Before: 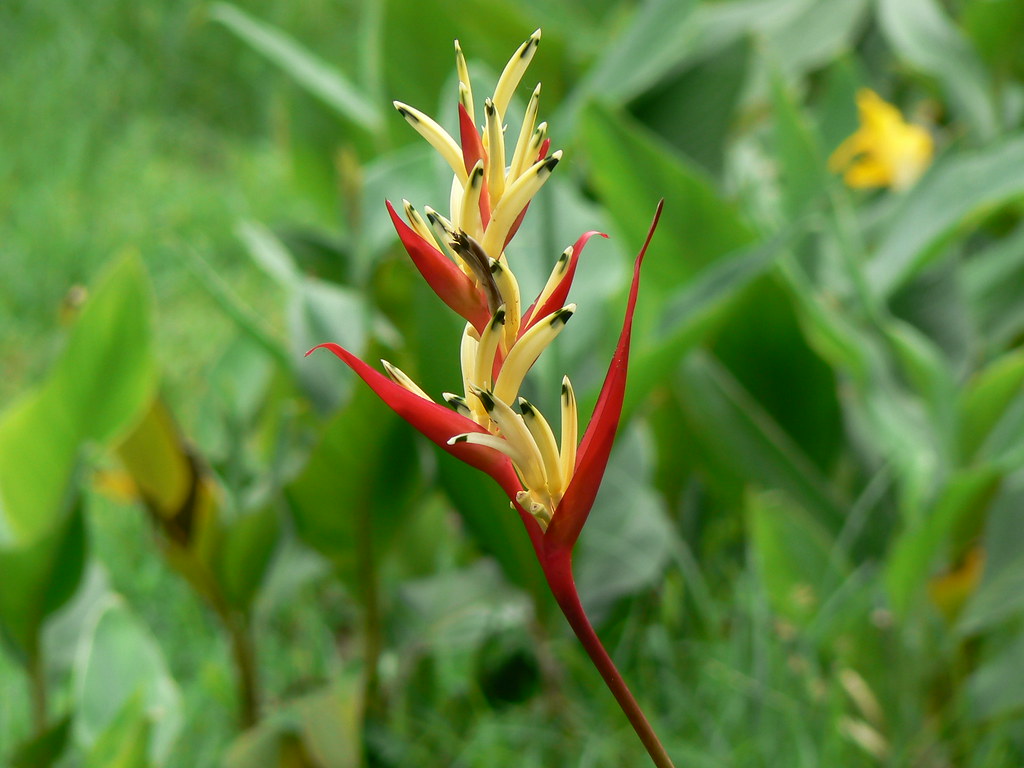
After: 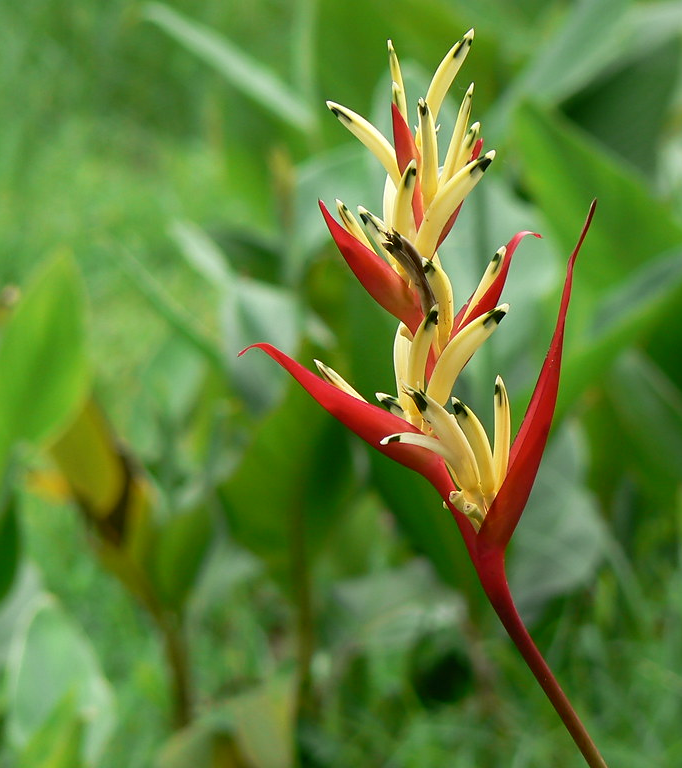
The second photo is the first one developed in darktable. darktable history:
crop and rotate: left 6.617%, right 26.717%
sharpen: amount 0.2
